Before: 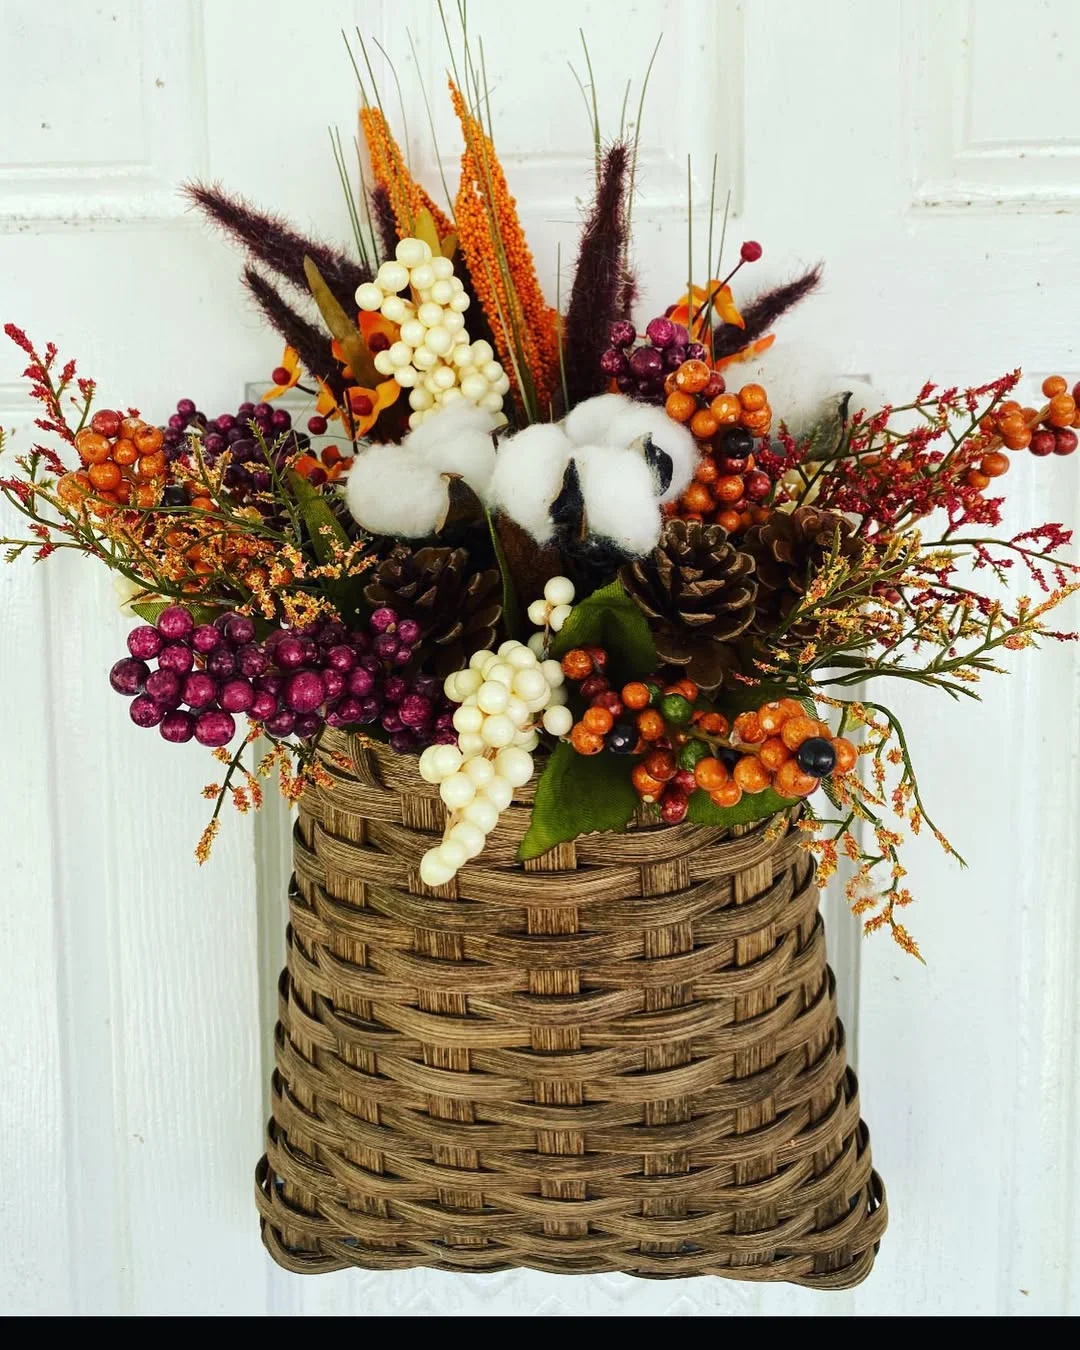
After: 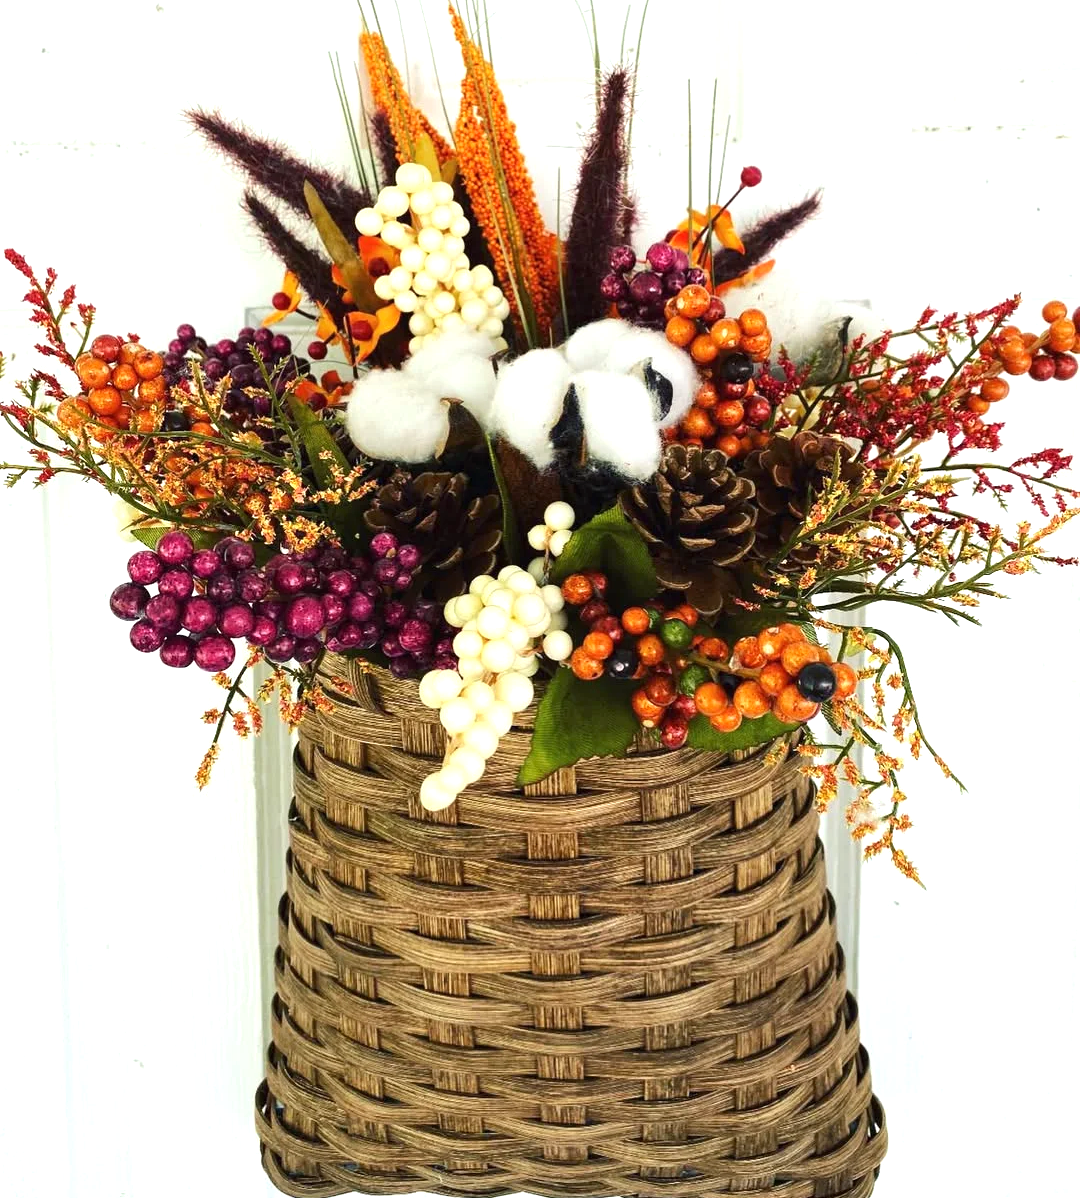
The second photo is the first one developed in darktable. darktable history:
exposure: exposure 0.6 EV, compensate highlight preservation false
crop and rotate: top 5.609%, bottom 5.609%
